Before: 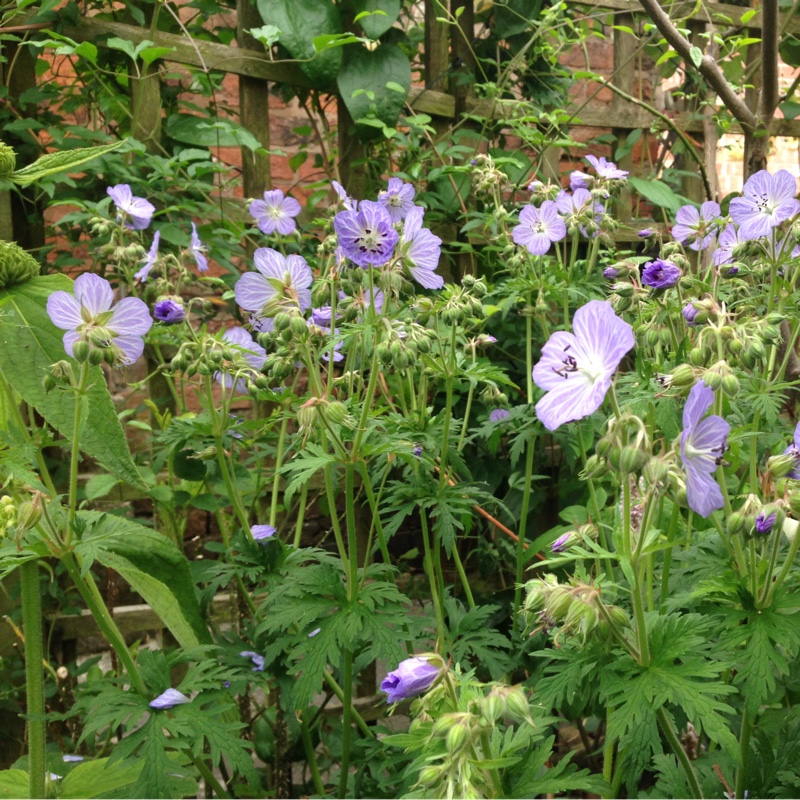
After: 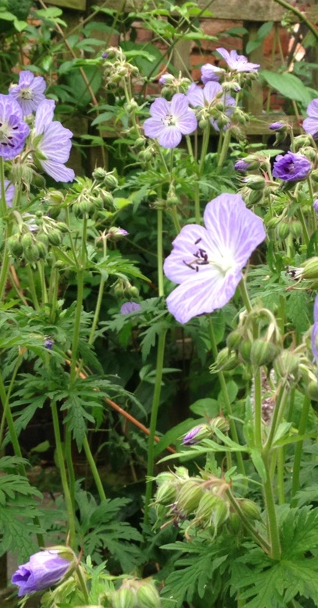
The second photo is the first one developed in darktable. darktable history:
crop: left 46.155%, top 13.445%, right 13.99%, bottom 10.111%
